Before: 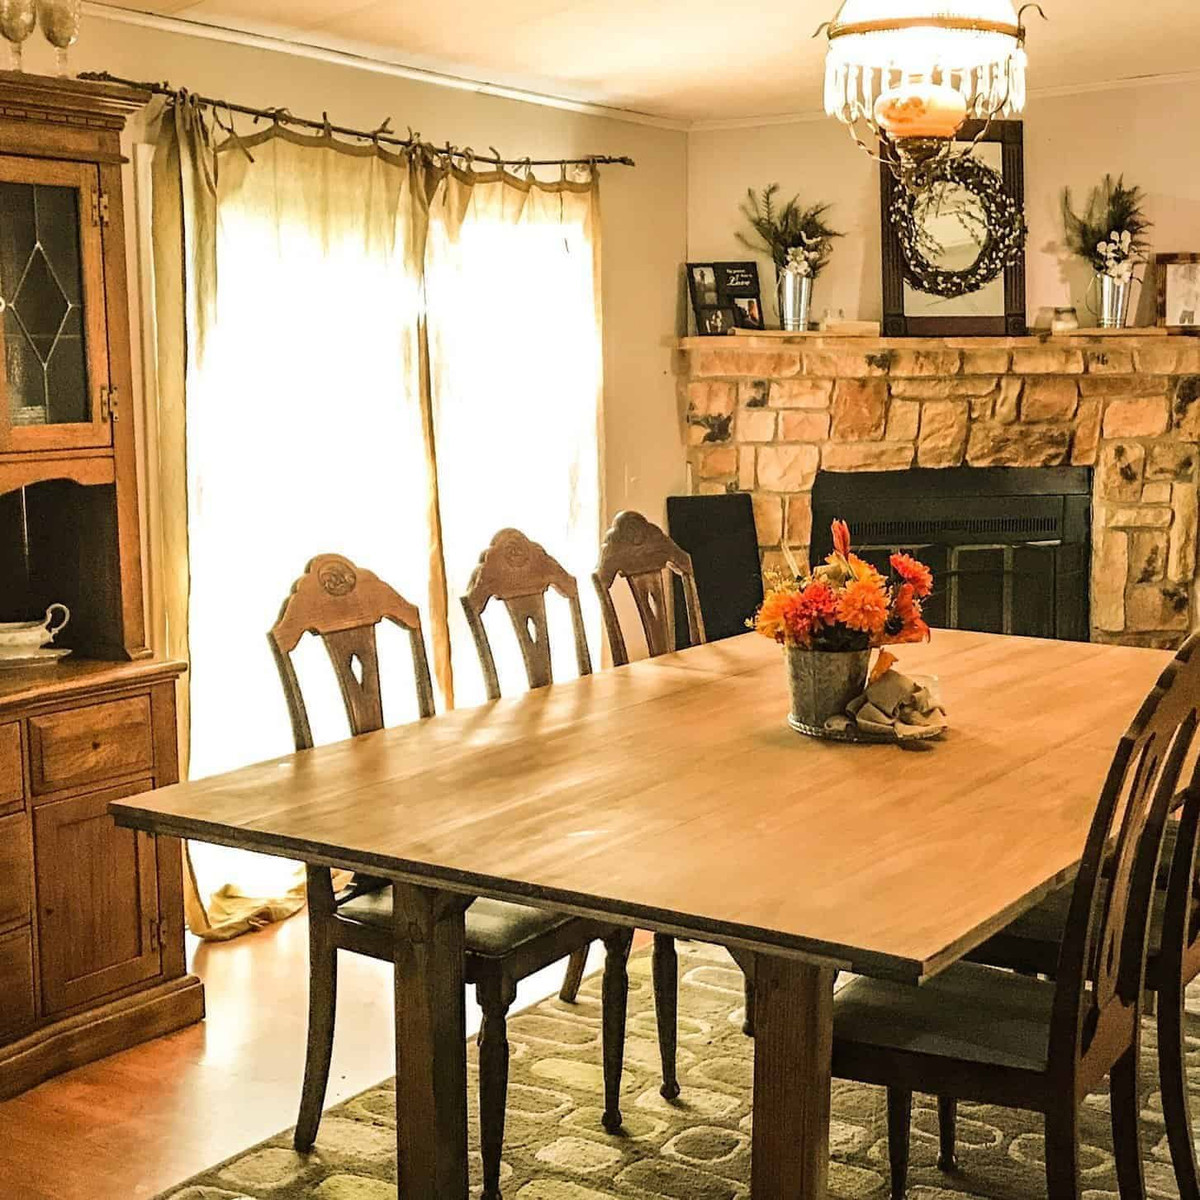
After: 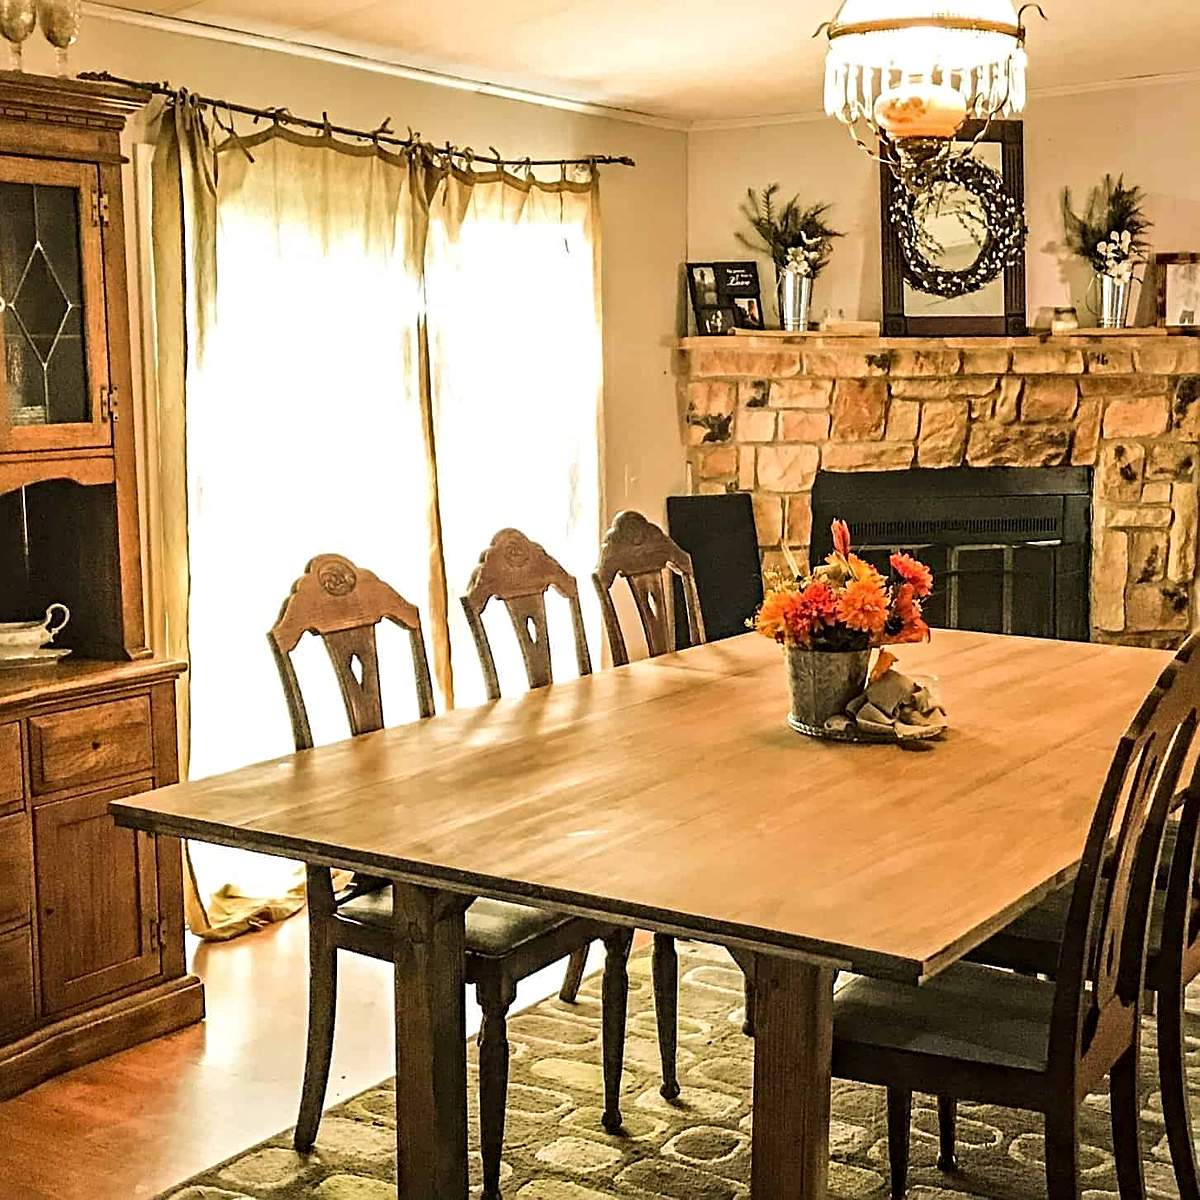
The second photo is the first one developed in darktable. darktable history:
contrast equalizer: y [[0.5, 0.5, 0.544, 0.569, 0.5, 0.5], [0.5 ×6], [0.5 ×6], [0 ×6], [0 ×6]]
sharpen: on, module defaults
white balance: emerald 1
